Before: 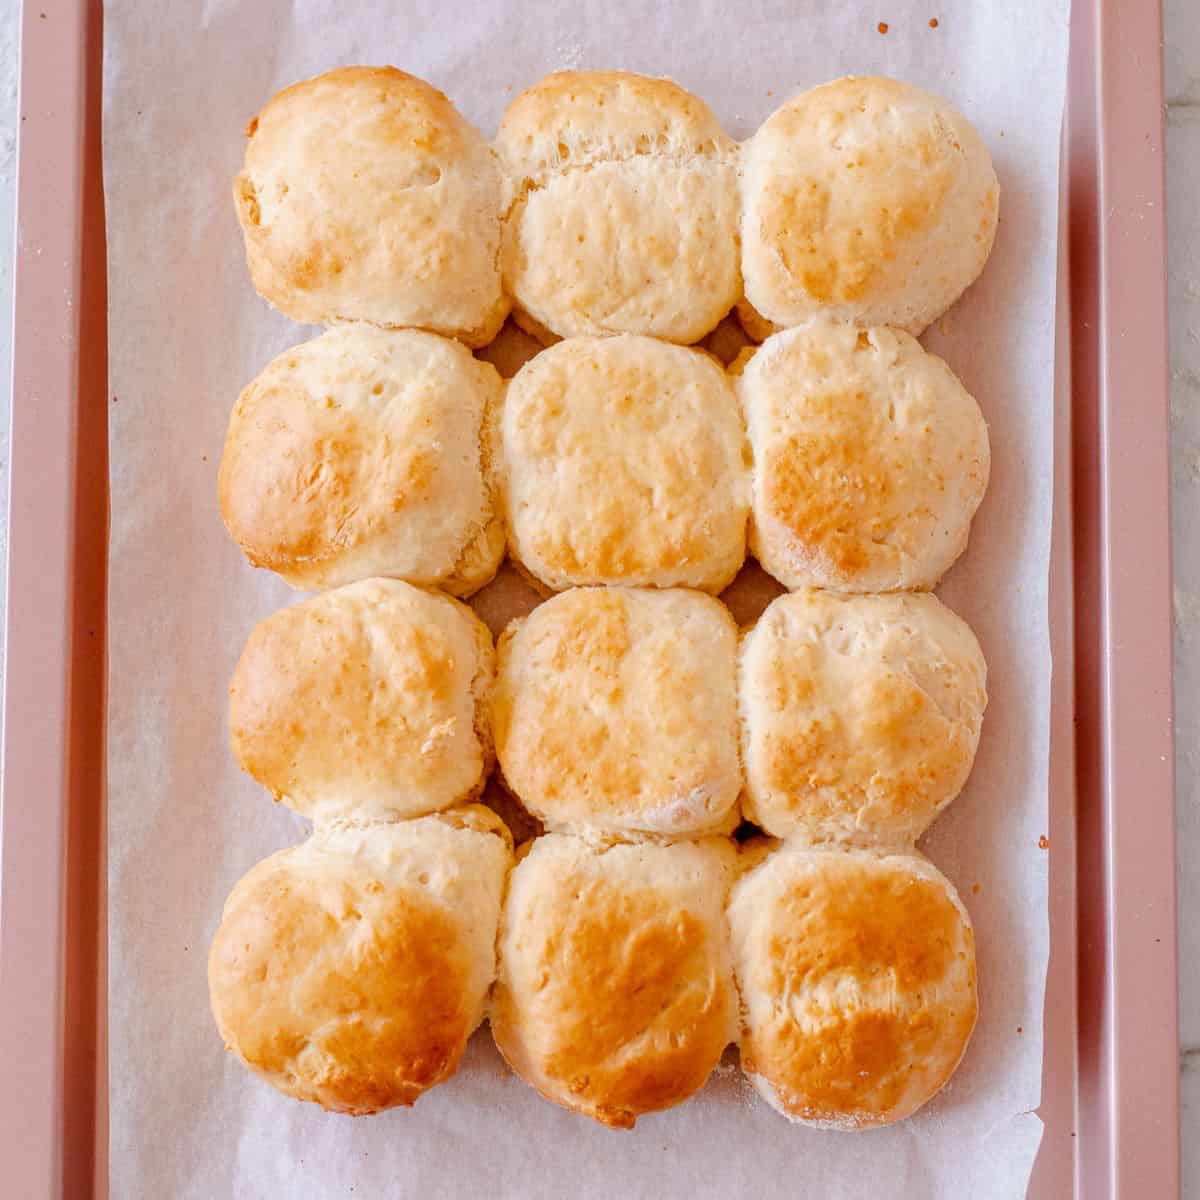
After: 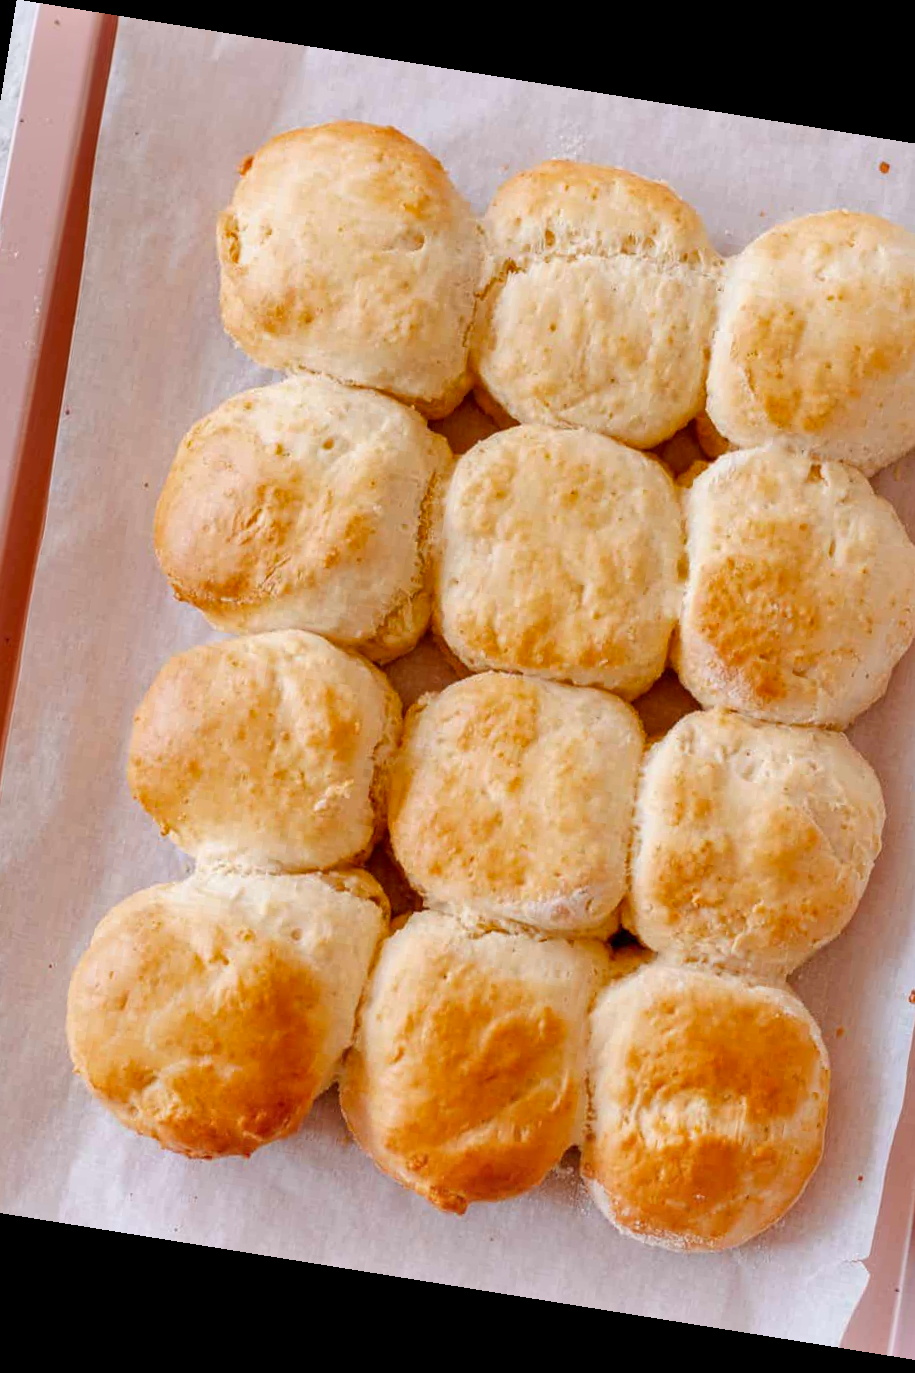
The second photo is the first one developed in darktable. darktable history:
shadows and highlights: white point adjustment 0.05, highlights color adjustment 55.9%, soften with gaussian
rotate and perspective: rotation 9.12°, automatic cropping off
crop and rotate: left 12.648%, right 20.685%
